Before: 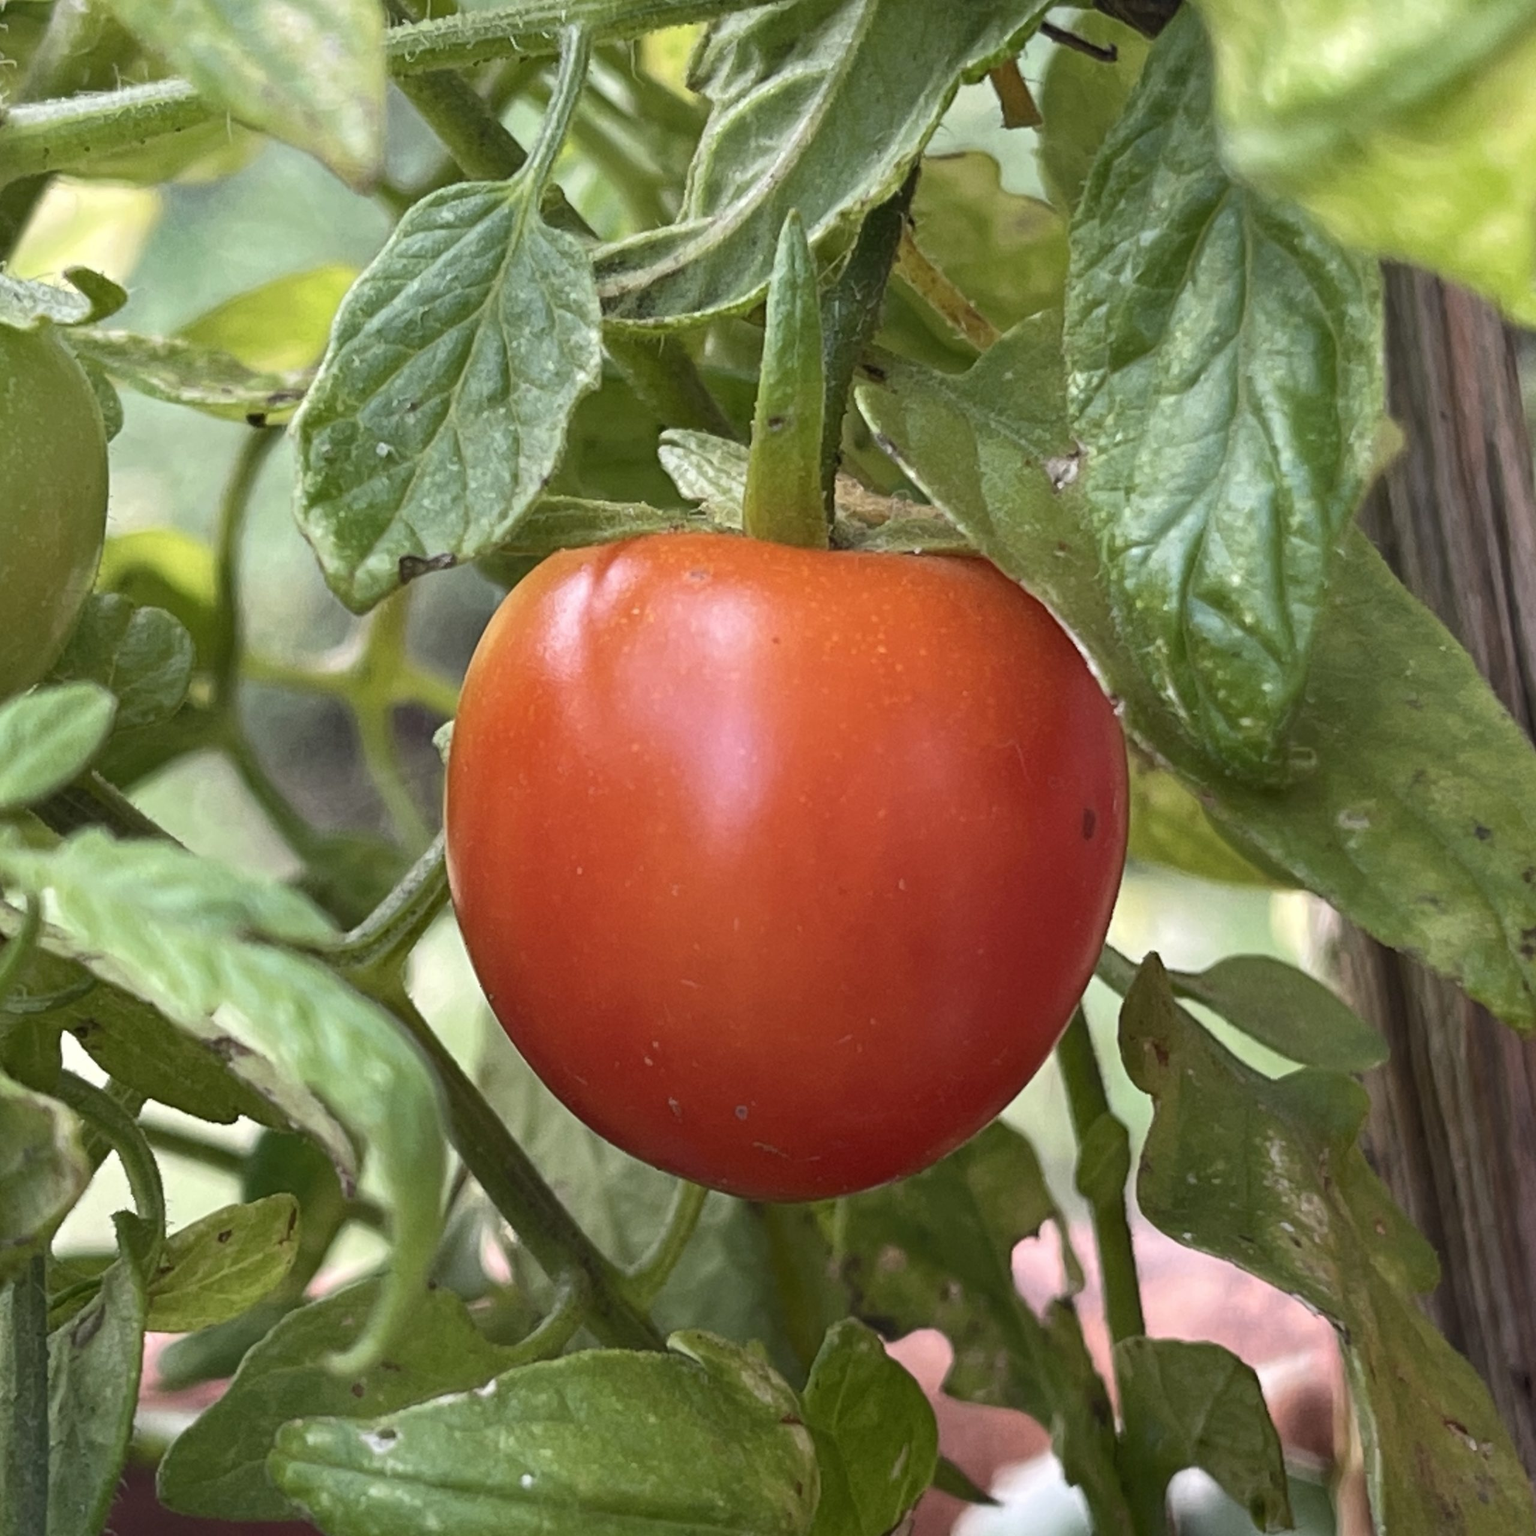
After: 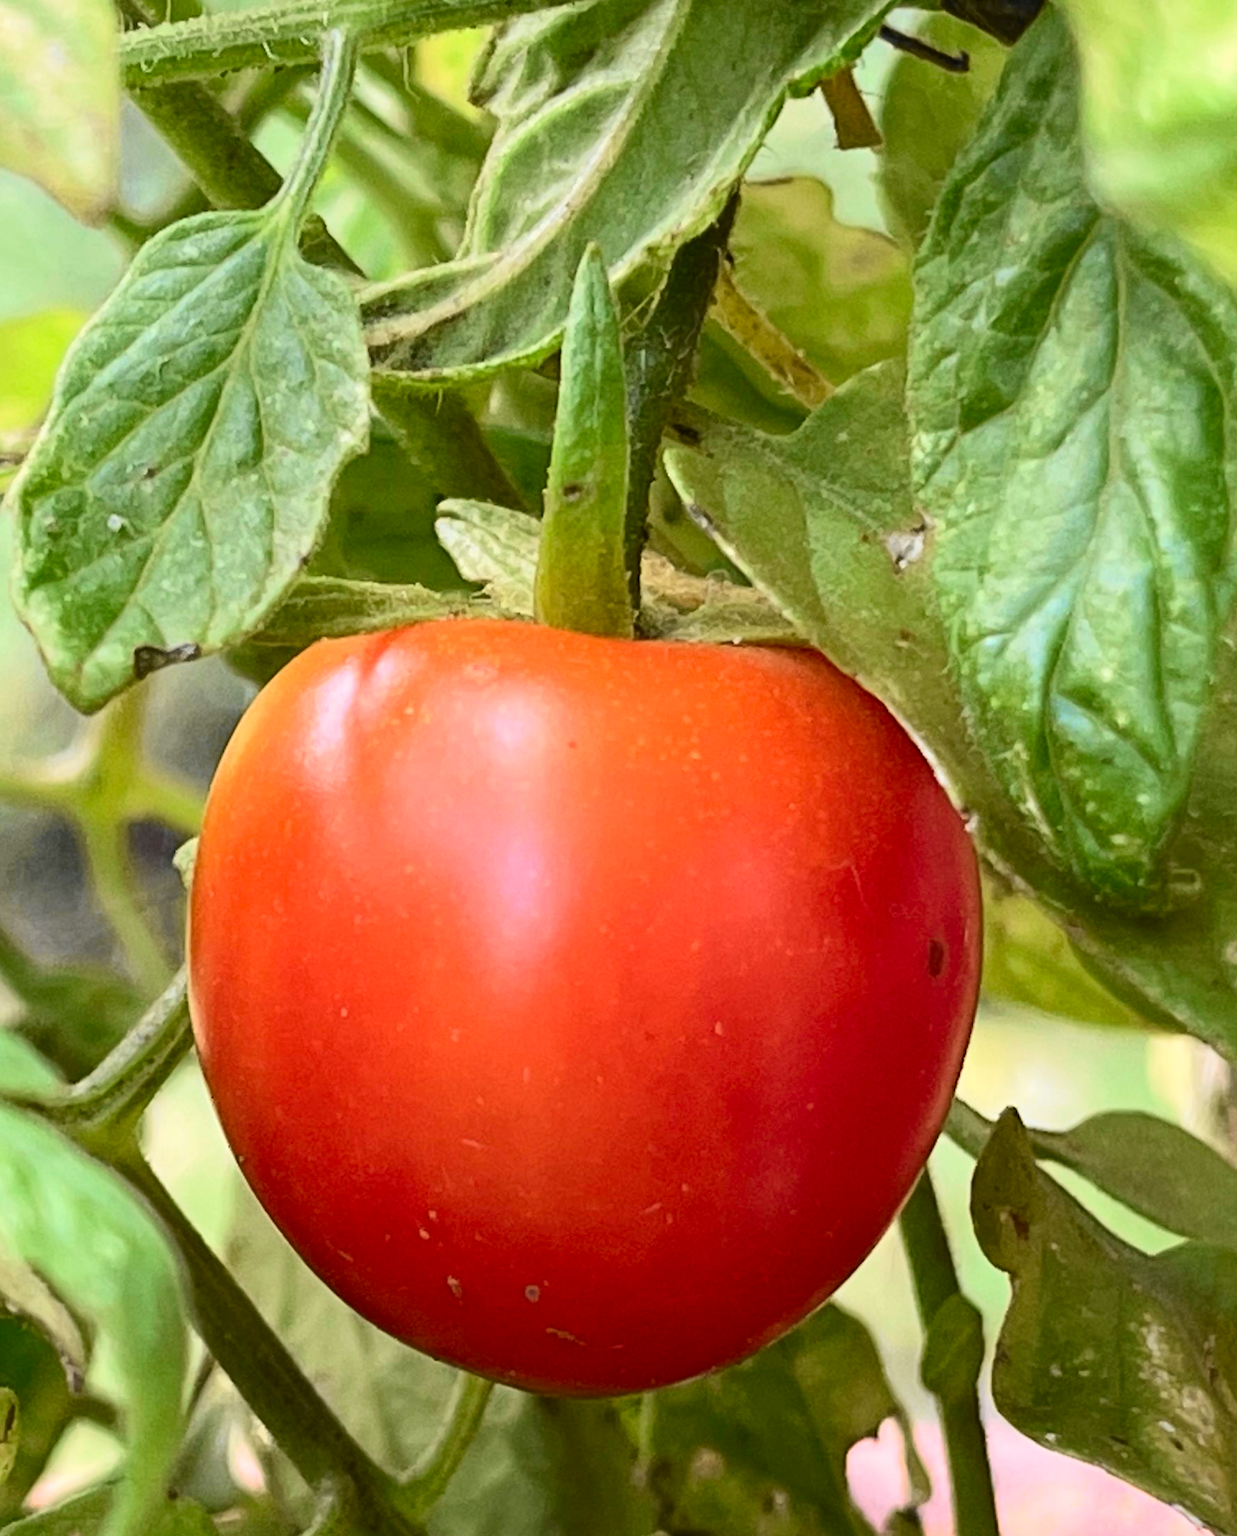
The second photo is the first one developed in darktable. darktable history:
shadows and highlights: shadows 0, highlights 40
crop: left 18.479%, right 12.2%, bottom 13.971%
tone curve: curves: ch0 [(0, 0.003) (0.113, 0.081) (0.207, 0.184) (0.515, 0.612) (0.712, 0.793) (0.984, 0.961)]; ch1 [(0, 0) (0.172, 0.123) (0.317, 0.272) (0.414, 0.382) (0.476, 0.479) (0.505, 0.498) (0.534, 0.534) (0.621, 0.65) (0.709, 0.764) (1, 1)]; ch2 [(0, 0) (0.411, 0.424) (0.505, 0.505) (0.521, 0.524) (0.537, 0.57) (0.65, 0.699) (1, 1)], color space Lab, independent channels, preserve colors none
